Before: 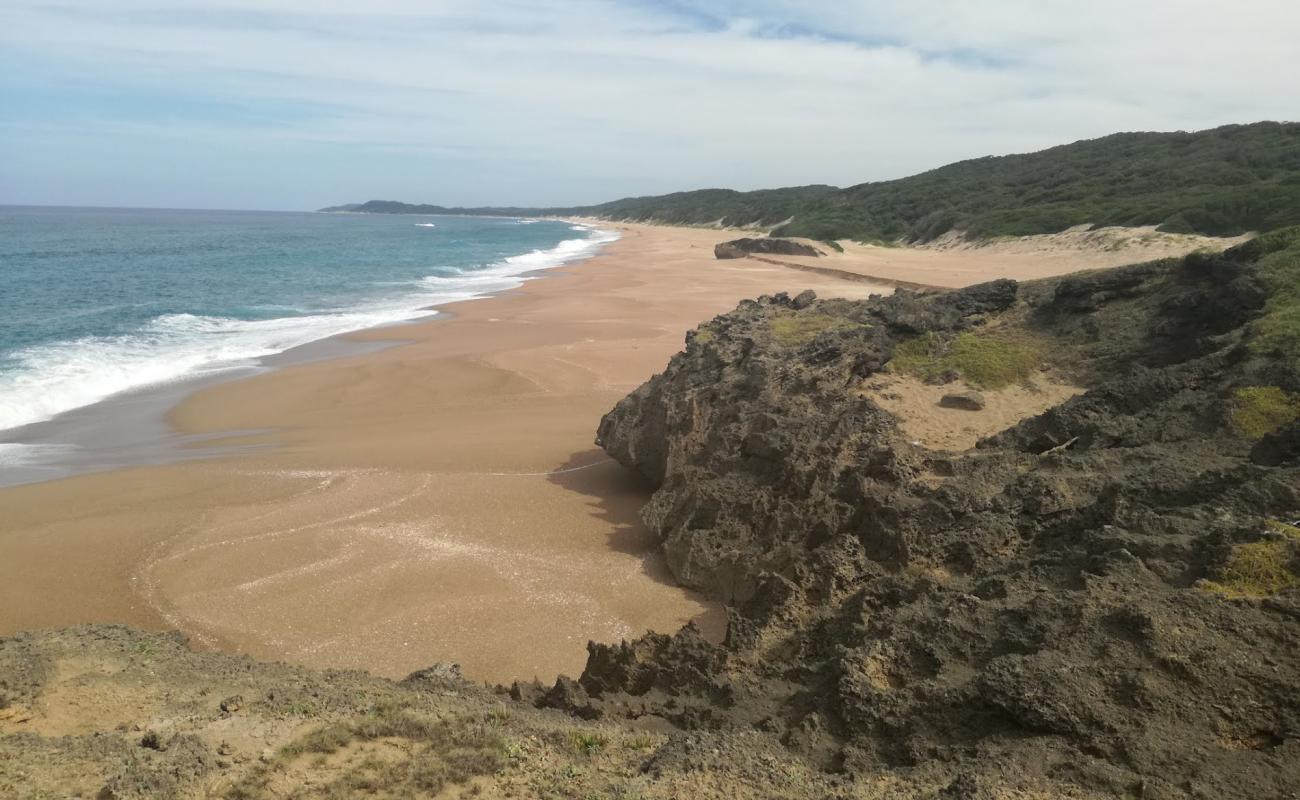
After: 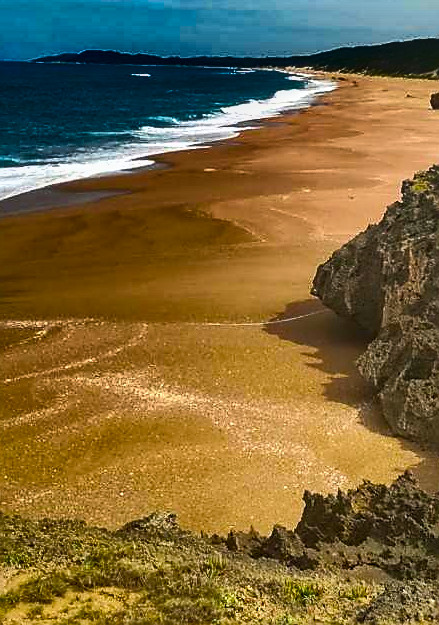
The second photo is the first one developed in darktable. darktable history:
crop and rotate: left 21.913%, top 18.798%, right 44.259%, bottom 2.999%
contrast brightness saturation: contrast 0.203, brightness 0.158, saturation 0.221
shadows and highlights: radius 123.53, shadows 99.79, white point adjustment -3.01, highlights -98.23, soften with gaussian
sharpen: radius 1.349, amount 1.257, threshold 0.744
local contrast: on, module defaults
color balance rgb: global offset › luminance 0.477%, global offset › hue 171.46°, linear chroma grading › shadows 31.573%, linear chroma grading › global chroma -2.388%, linear chroma grading › mid-tones 4.342%, perceptual saturation grading › global saturation 30.552%, global vibrance 24.97%, contrast 20.396%
